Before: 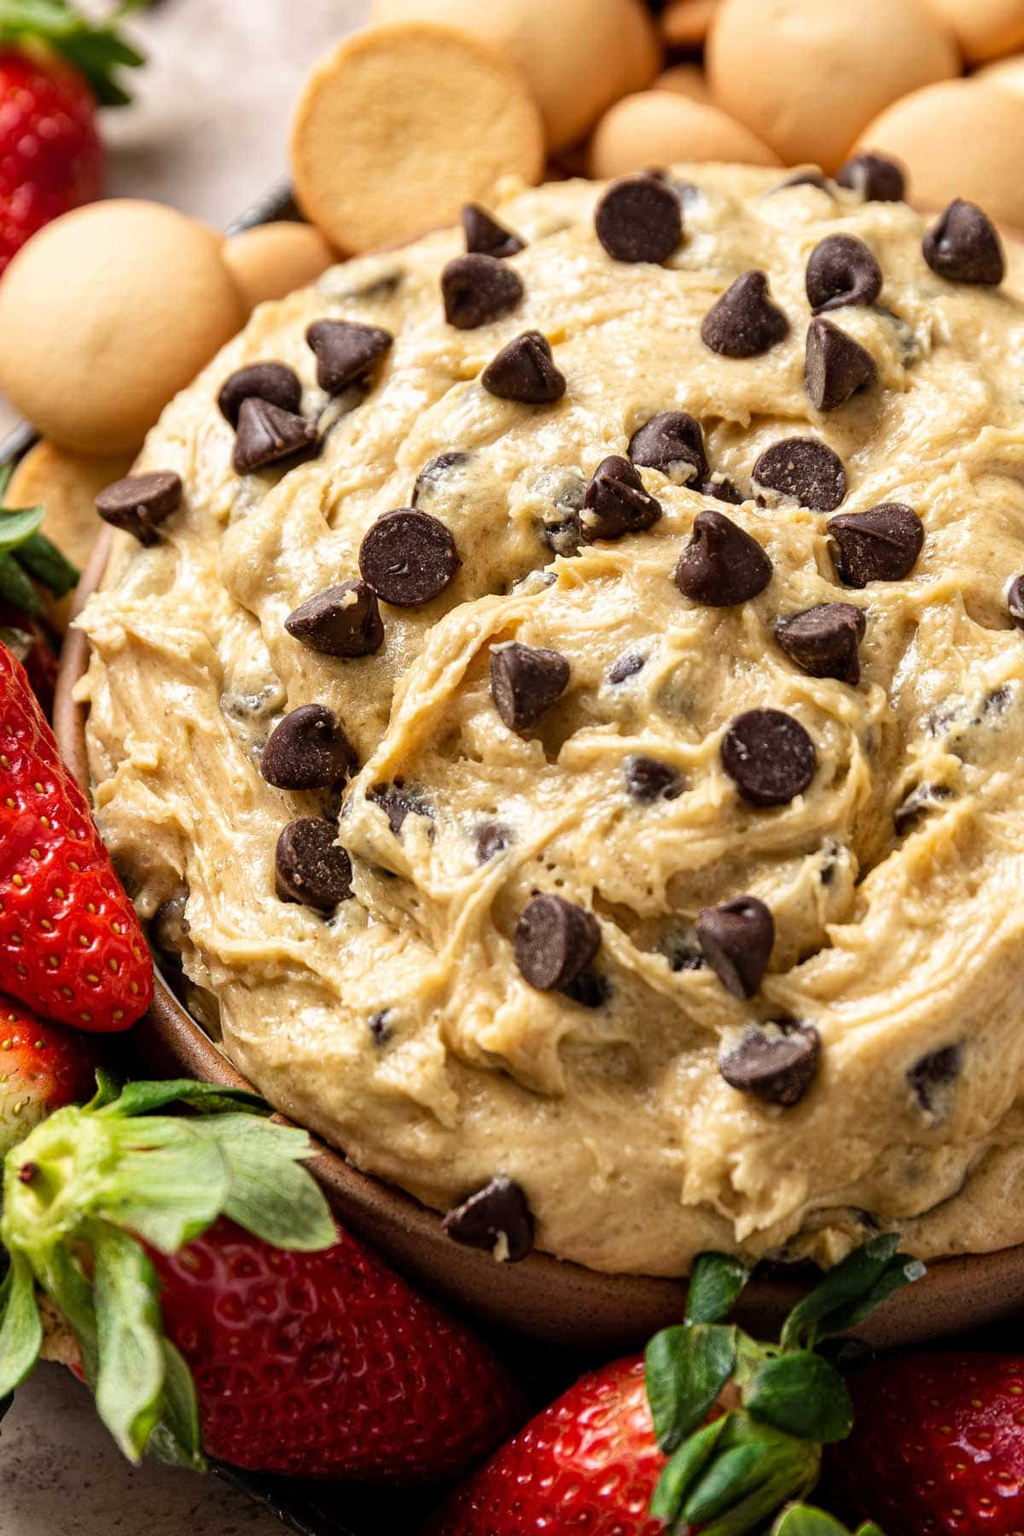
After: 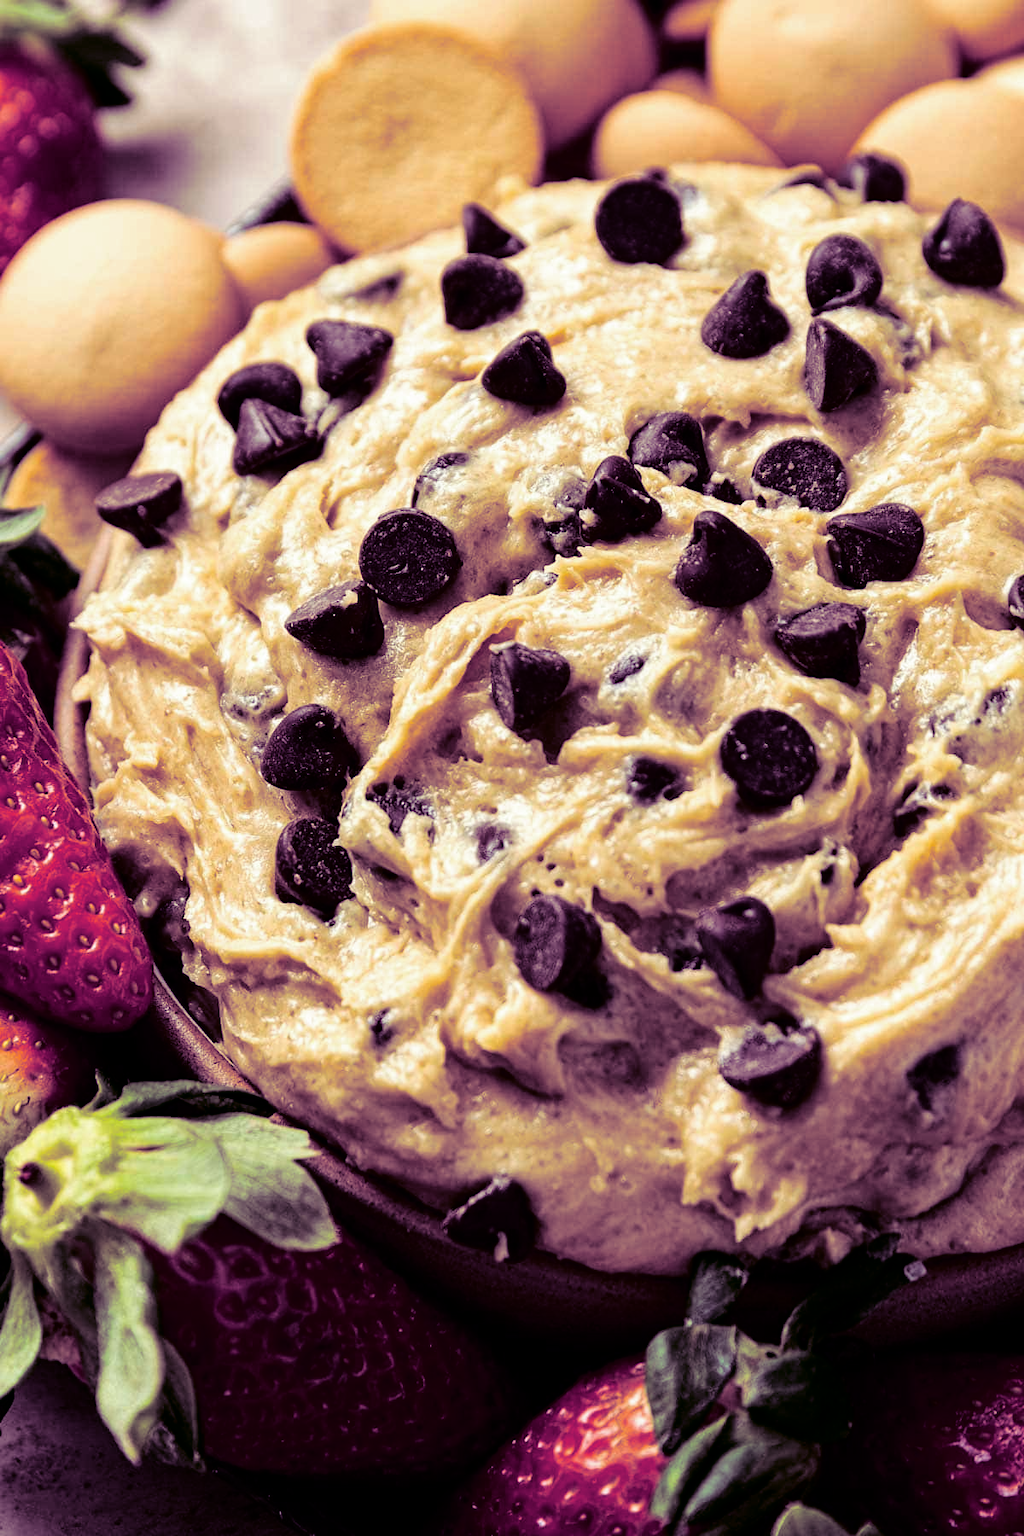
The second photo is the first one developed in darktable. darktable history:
split-toning: shadows › hue 277.2°, shadows › saturation 0.74
fill light: exposure -2 EV, width 8.6
zone system: size 8, zone [-1, 0.082, -1 ×23]
